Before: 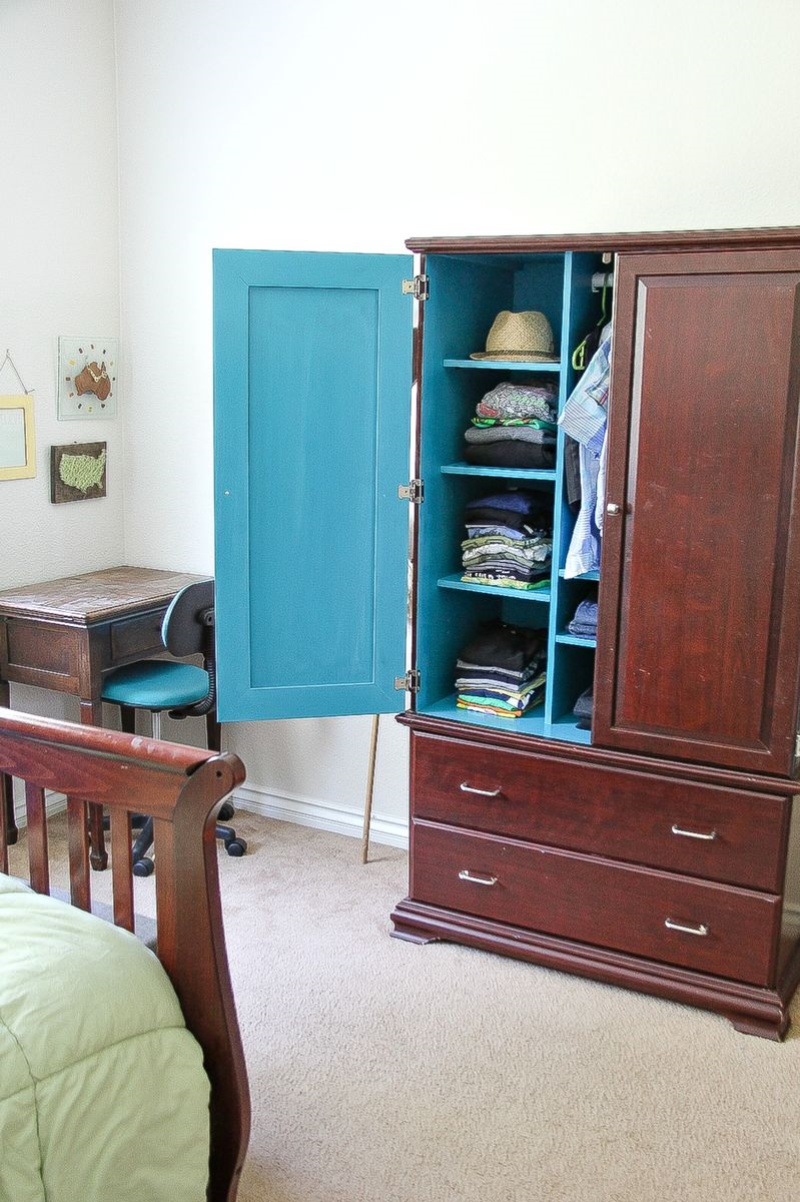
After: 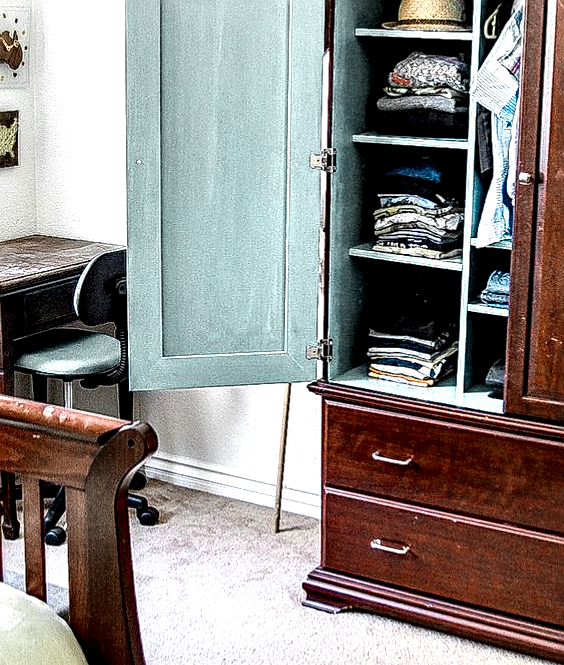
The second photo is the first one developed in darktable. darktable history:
crop: left 11.123%, top 27.61%, right 18.3%, bottom 17.034%
local contrast: shadows 185%, detail 225%
color correction: highlights a* 0.003, highlights b* -0.283
sharpen: on, module defaults
color zones: curves: ch0 [(0.009, 0.528) (0.136, 0.6) (0.255, 0.586) (0.39, 0.528) (0.522, 0.584) (0.686, 0.736) (0.849, 0.561)]; ch1 [(0.045, 0.781) (0.14, 0.416) (0.257, 0.695) (0.442, 0.032) (0.738, 0.338) (0.818, 0.632) (0.891, 0.741) (1, 0.704)]; ch2 [(0, 0.667) (0.141, 0.52) (0.26, 0.37) (0.474, 0.432) (0.743, 0.286)]
